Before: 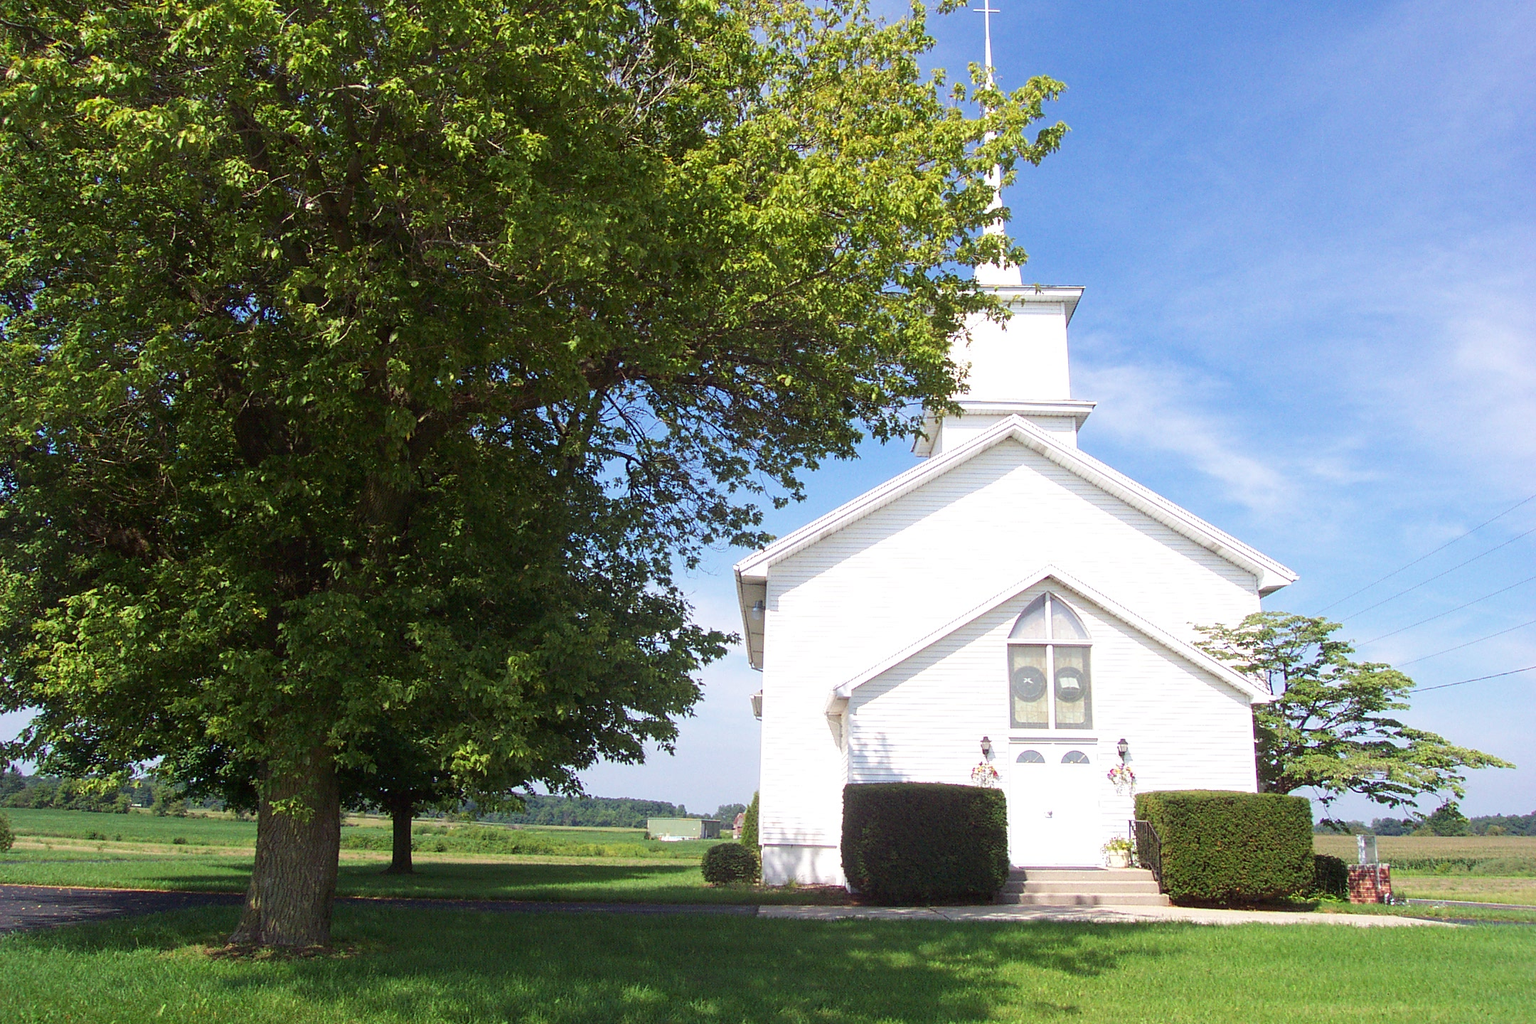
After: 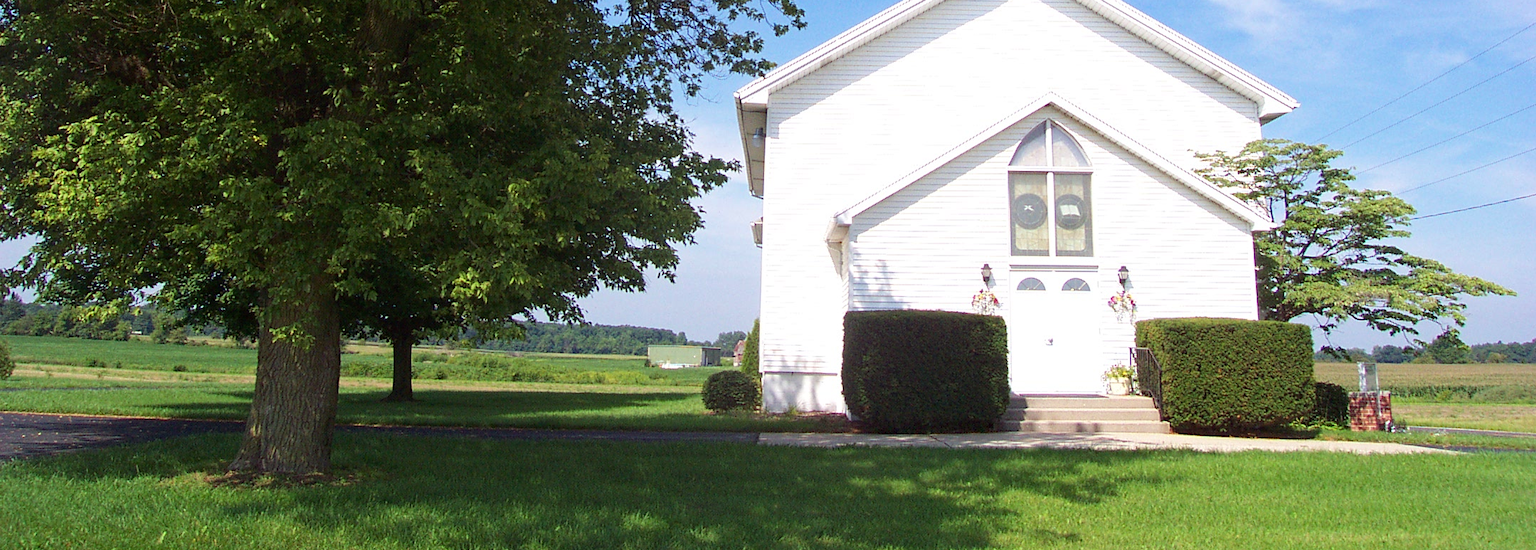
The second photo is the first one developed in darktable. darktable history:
crop and rotate: top 46.237%
haze removal: compatibility mode true, adaptive false
